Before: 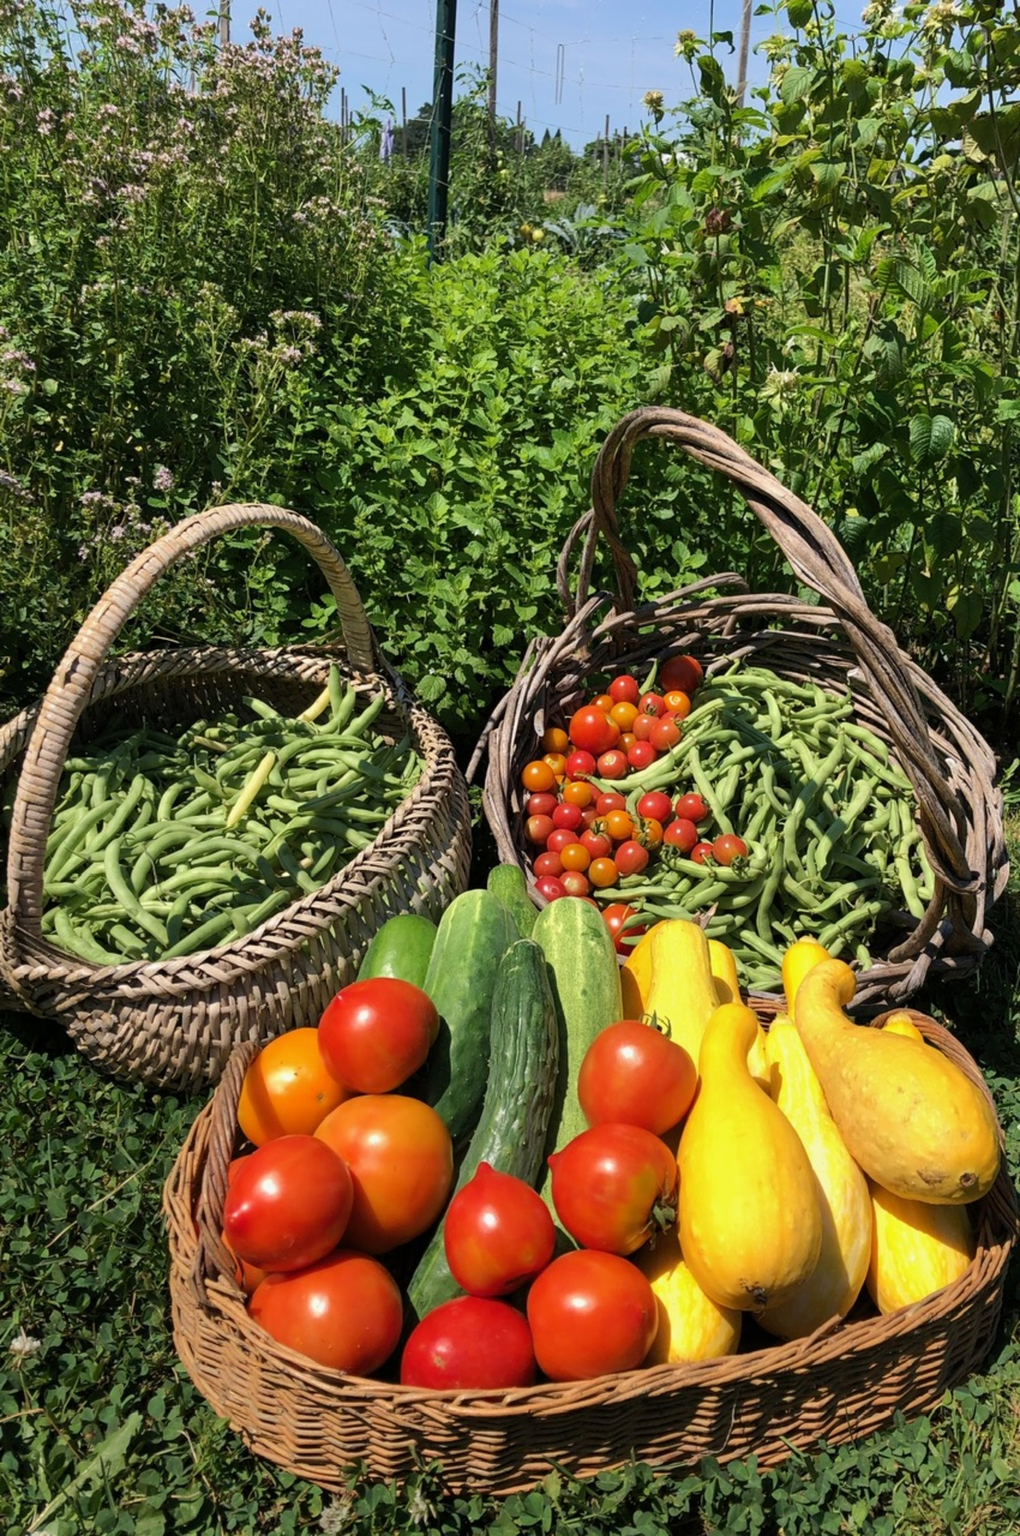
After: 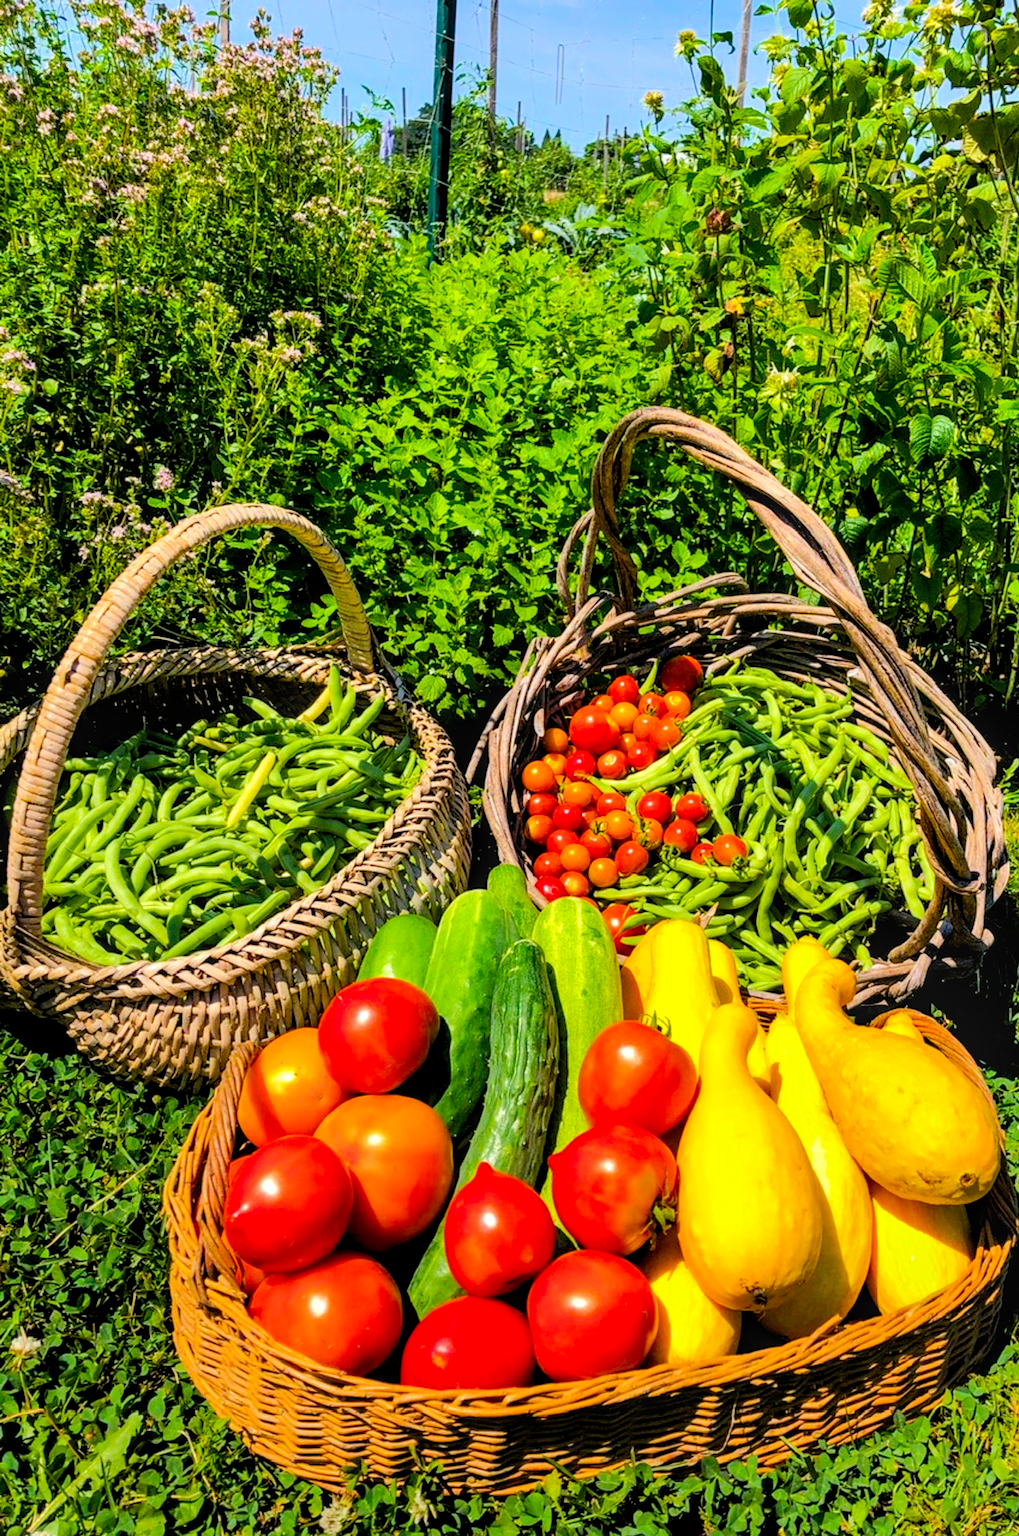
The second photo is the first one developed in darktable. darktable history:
color balance rgb: perceptual saturation grading › global saturation 25%, perceptual brilliance grading › mid-tones 10%, perceptual brilliance grading › shadows 15%, global vibrance 20%
levels: mode automatic, black 0.023%, white 99.97%, levels [0.062, 0.494, 0.925]
local contrast: on, module defaults
filmic rgb: black relative exposure -8.79 EV, white relative exposure 4.98 EV, threshold 3 EV, target black luminance 0%, hardness 3.77, latitude 66.33%, contrast 0.822, shadows ↔ highlights balance 20%, color science v5 (2021), contrast in shadows safe, contrast in highlights safe, enable highlight reconstruction true
color balance: output saturation 120%
shadows and highlights: shadows 32, highlights -32, soften with gaussian
